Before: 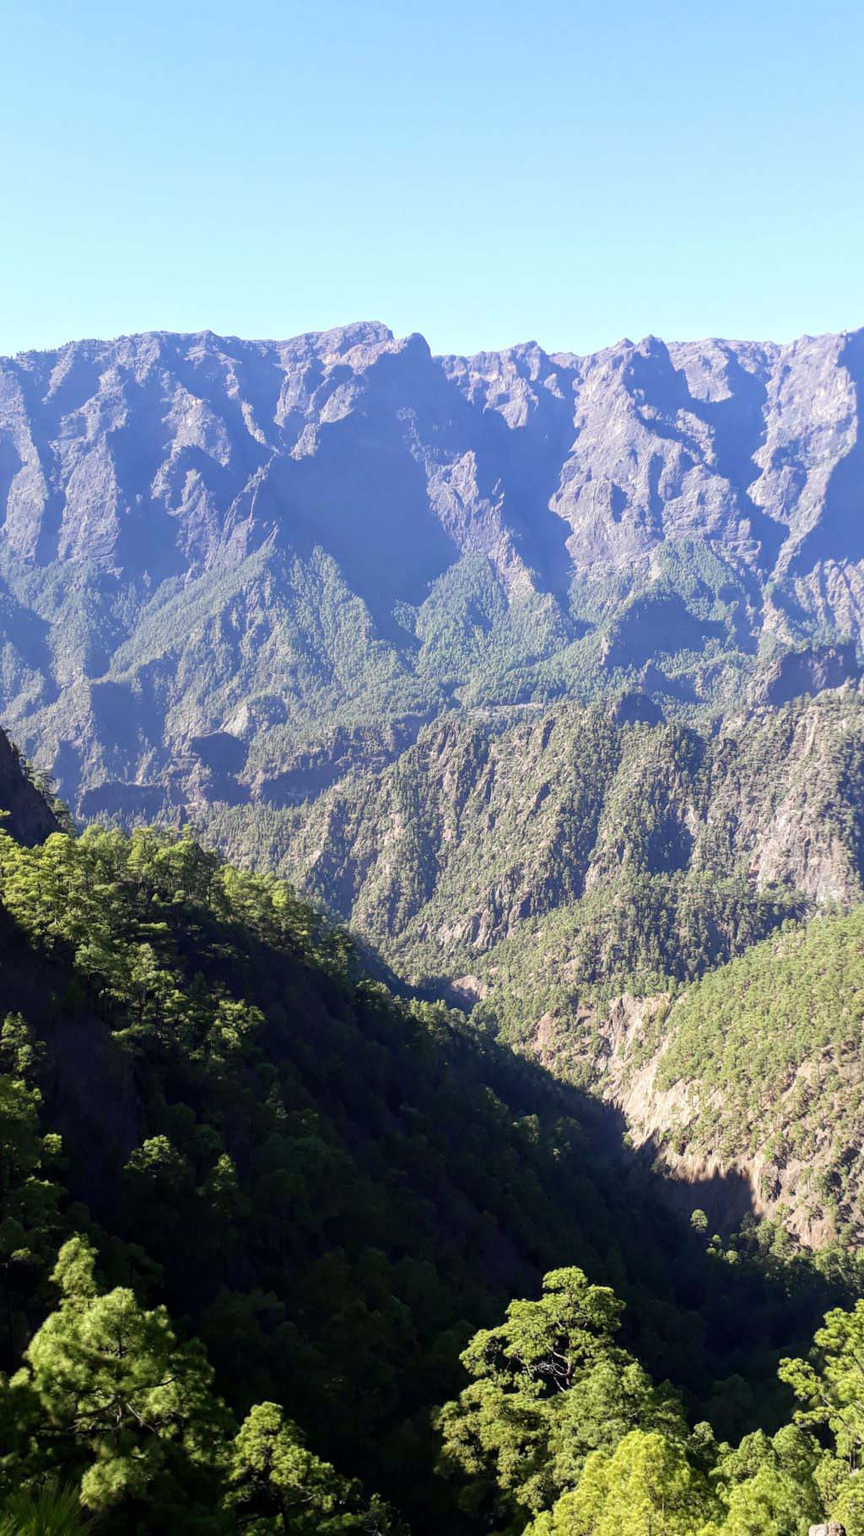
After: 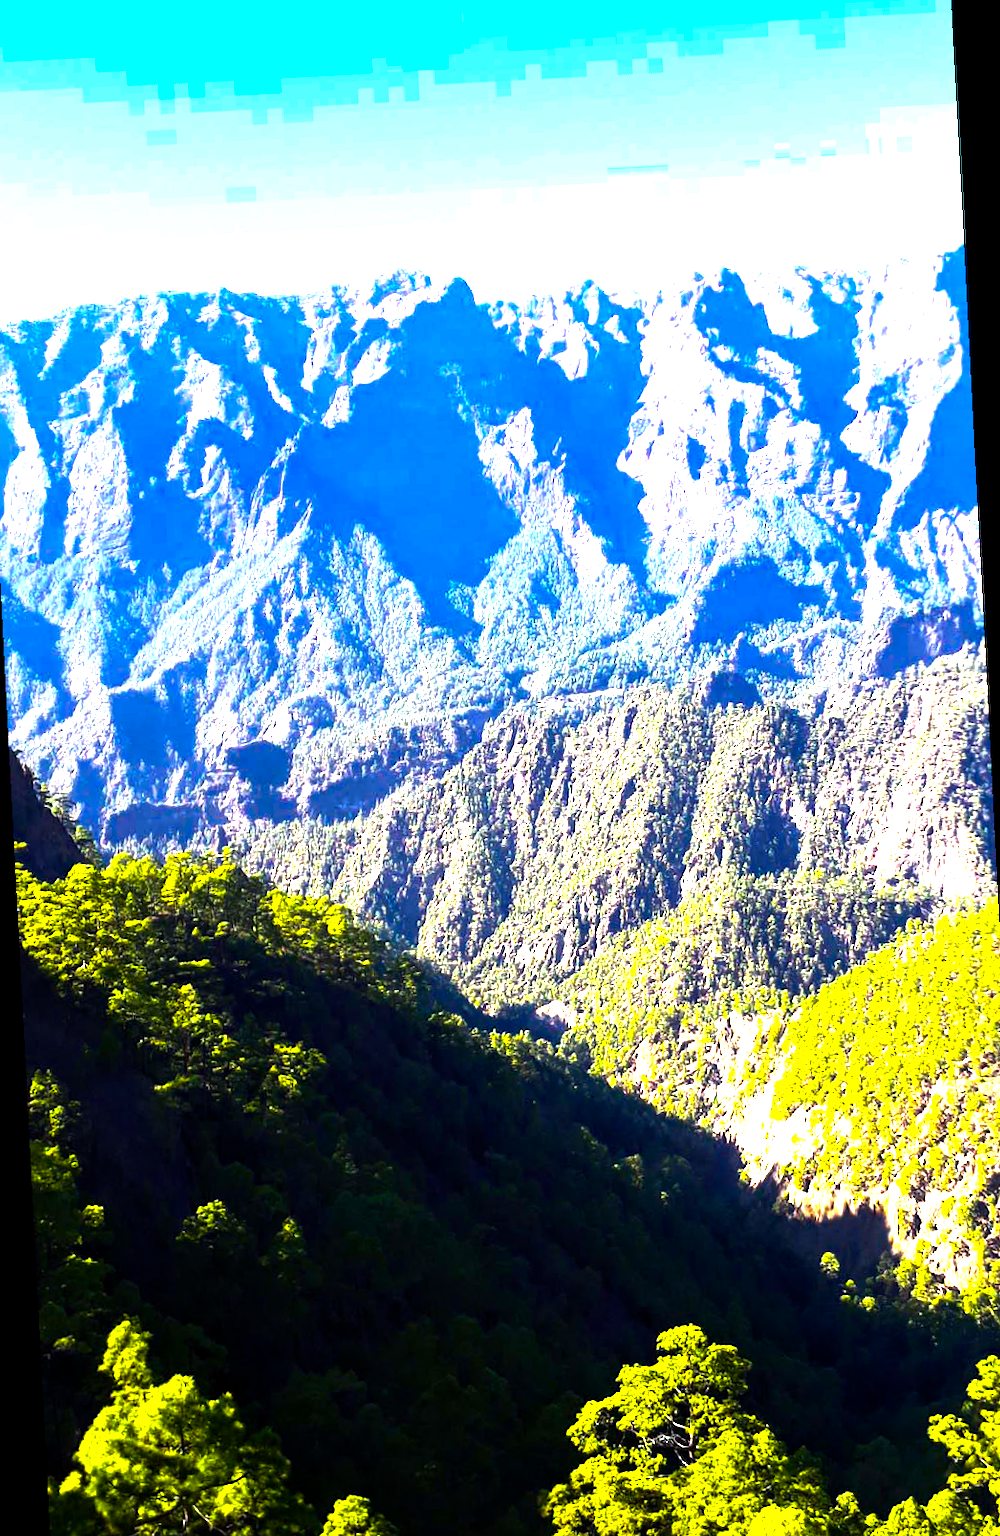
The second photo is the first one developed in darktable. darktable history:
rotate and perspective: rotation -3°, crop left 0.031, crop right 0.968, crop top 0.07, crop bottom 0.93
color balance rgb: linear chroma grading › shadows -30%, linear chroma grading › global chroma 35%, perceptual saturation grading › global saturation 75%, perceptual saturation grading › shadows -30%, perceptual brilliance grading › highlights 75%, perceptual brilliance grading › shadows -30%, global vibrance 35%
